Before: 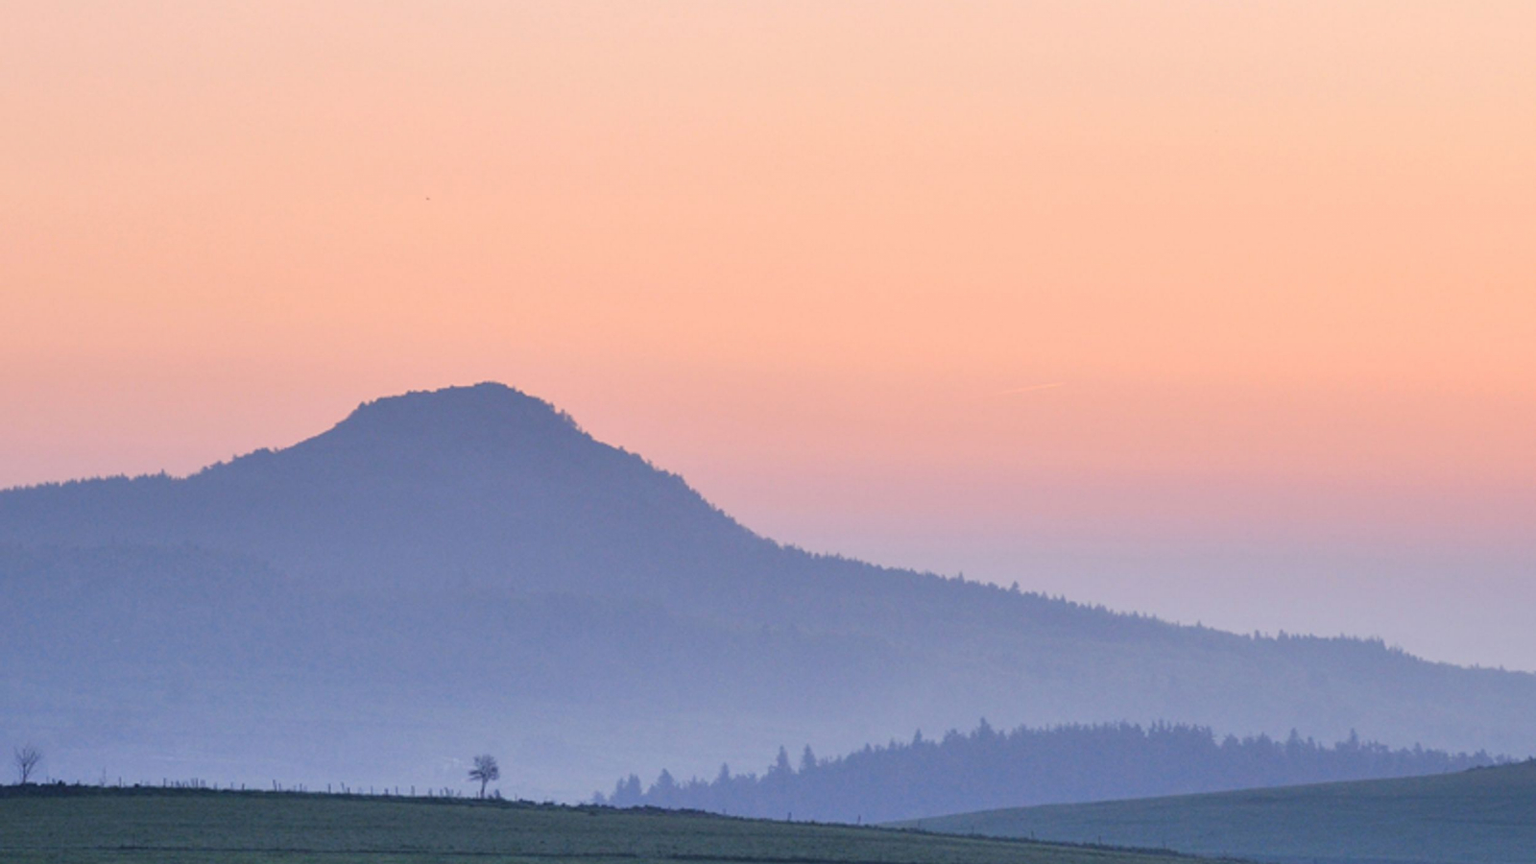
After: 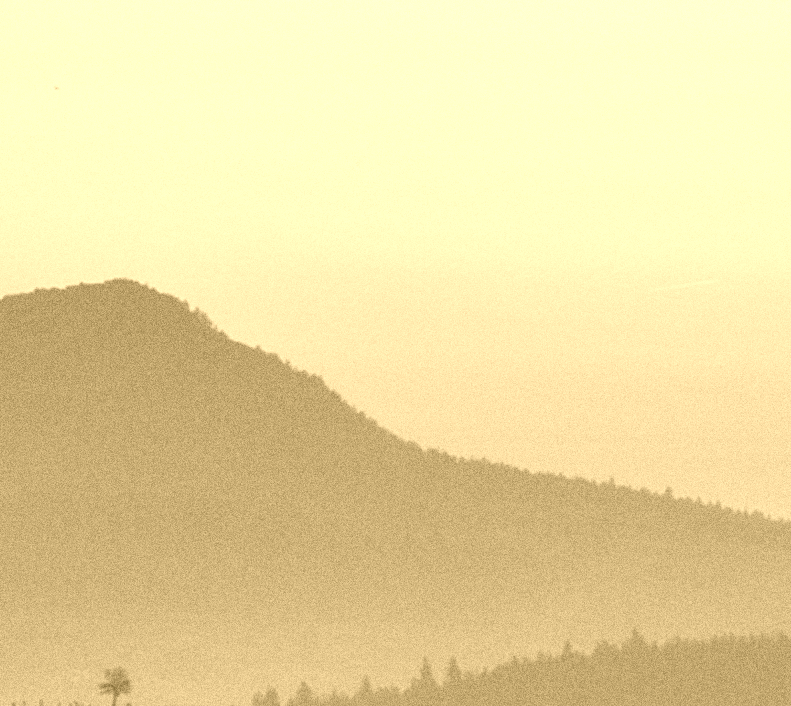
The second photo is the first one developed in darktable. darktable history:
tone equalizer: on, module defaults
grain: coarseness 14.49 ISO, strength 48.04%, mid-tones bias 35%
levels: levels [0.016, 0.5, 0.996]
tone curve: curves: ch0 [(0, 0) (0.797, 0.684) (1, 1)], color space Lab, linked channels, preserve colors none
colorize: hue 36°, source mix 100%
crop and rotate: angle 0.02°, left 24.353%, top 13.219%, right 26.156%, bottom 8.224%
